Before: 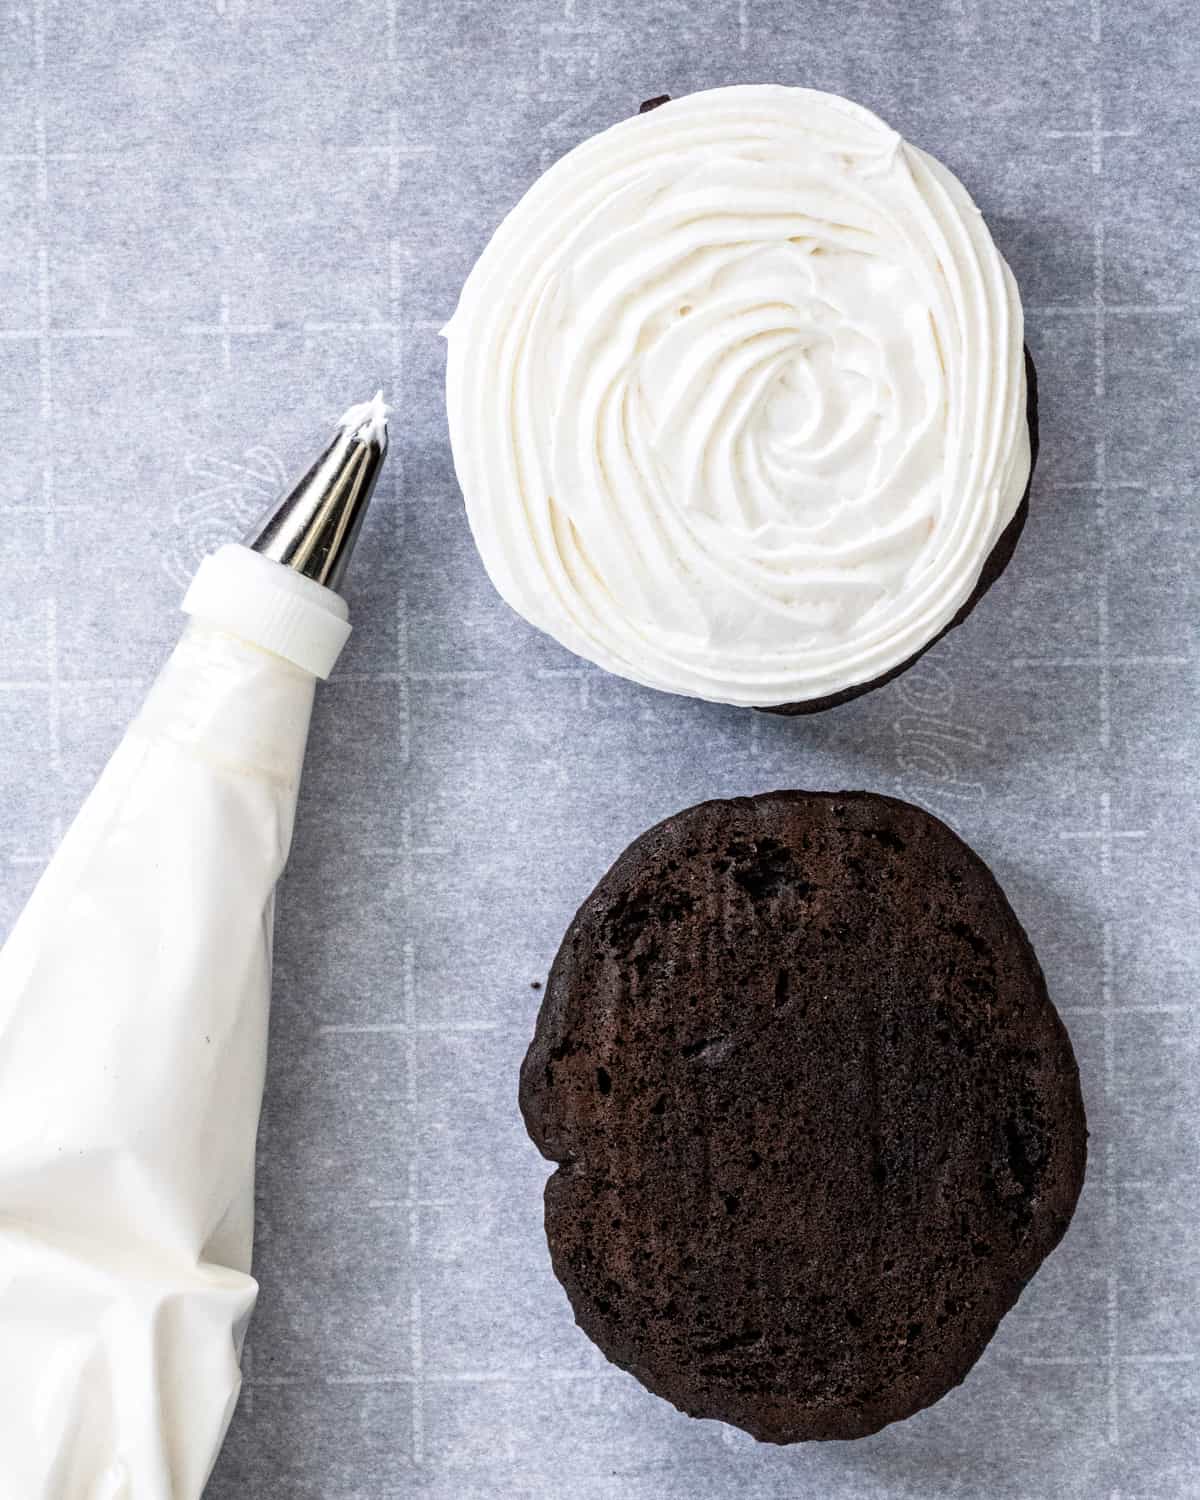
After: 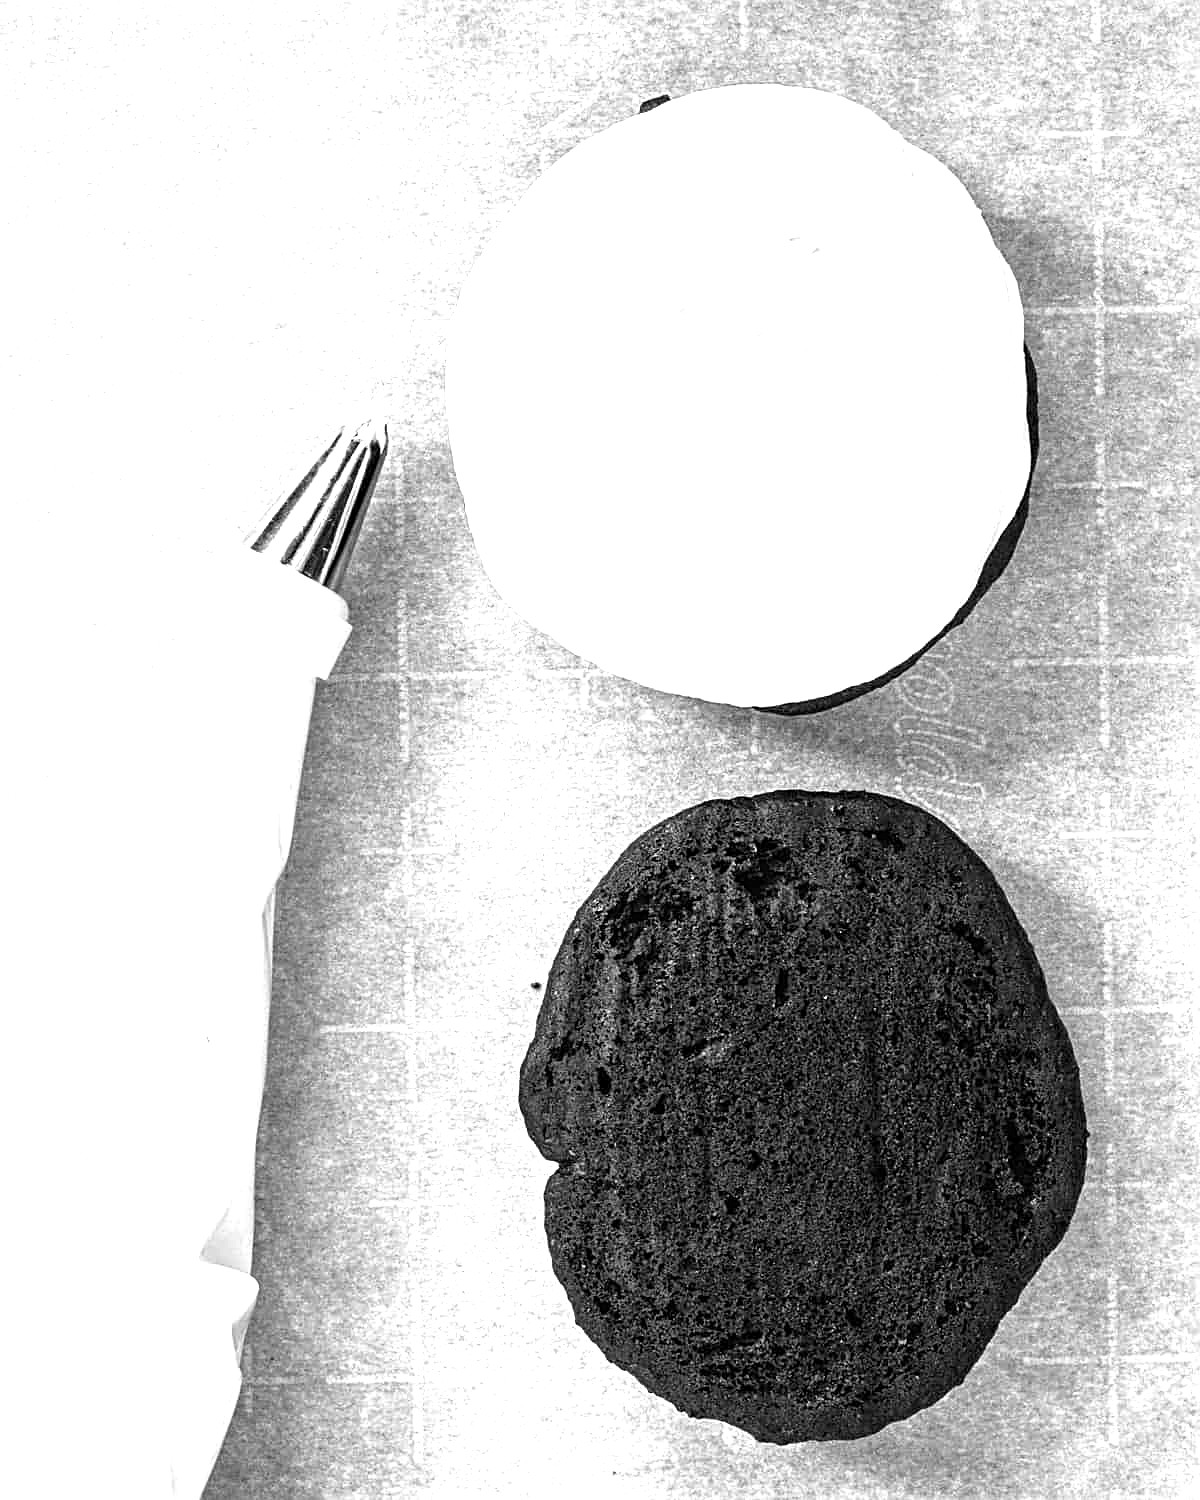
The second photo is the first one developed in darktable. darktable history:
sharpen: on, module defaults
white balance: red 1, blue 1
exposure: exposure 1.16 EV, compensate exposure bias true, compensate highlight preservation false
monochrome: a 32, b 64, size 2.3, highlights 1
